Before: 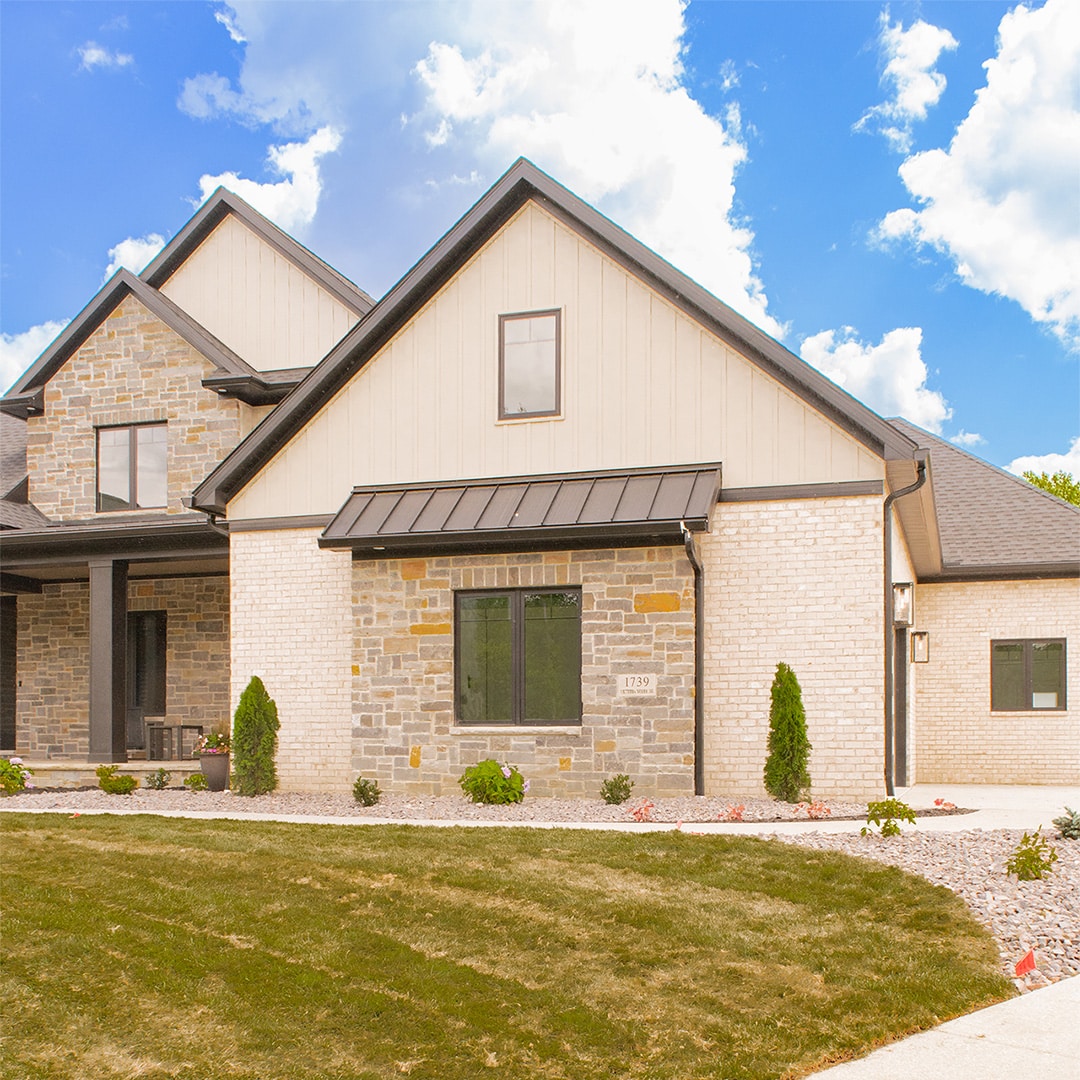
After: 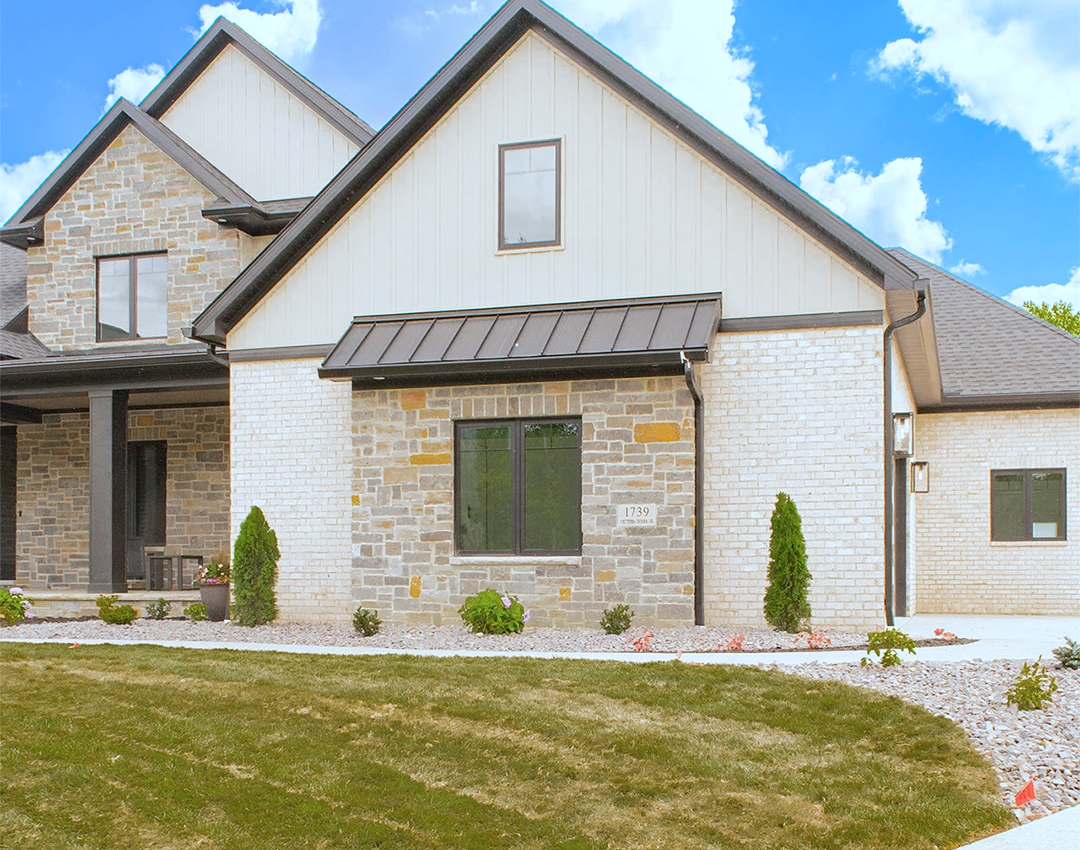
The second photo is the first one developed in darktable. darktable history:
crop and rotate: top 15.774%, bottom 5.506%
color calibration: illuminant F (fluorescent), F source F9 (Cool White Deluxe 4150 K) – high CRI, x 0.374, y 0.373, temperature 4158.34 K
